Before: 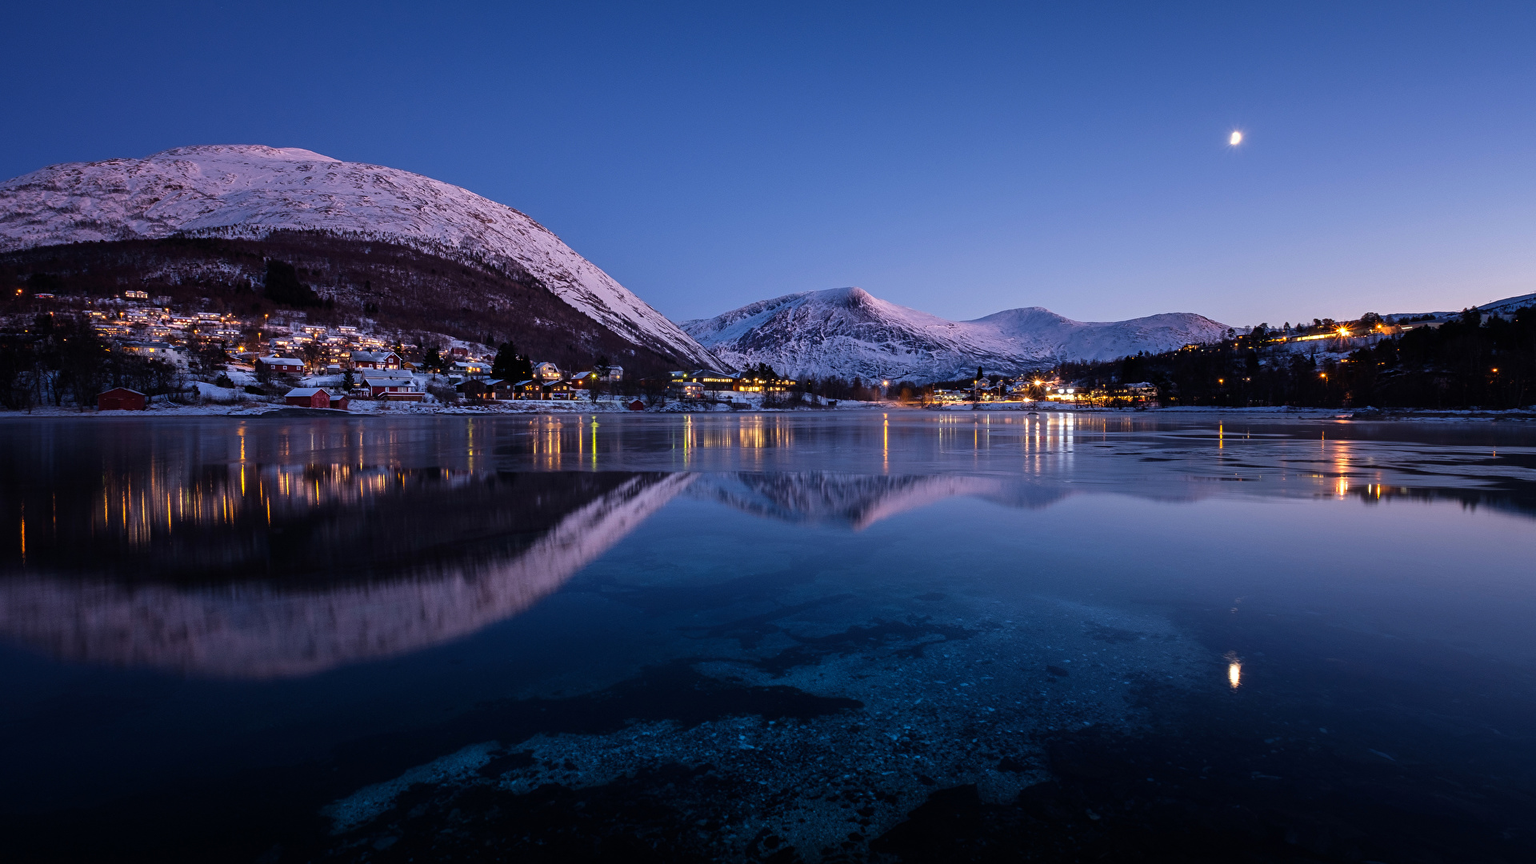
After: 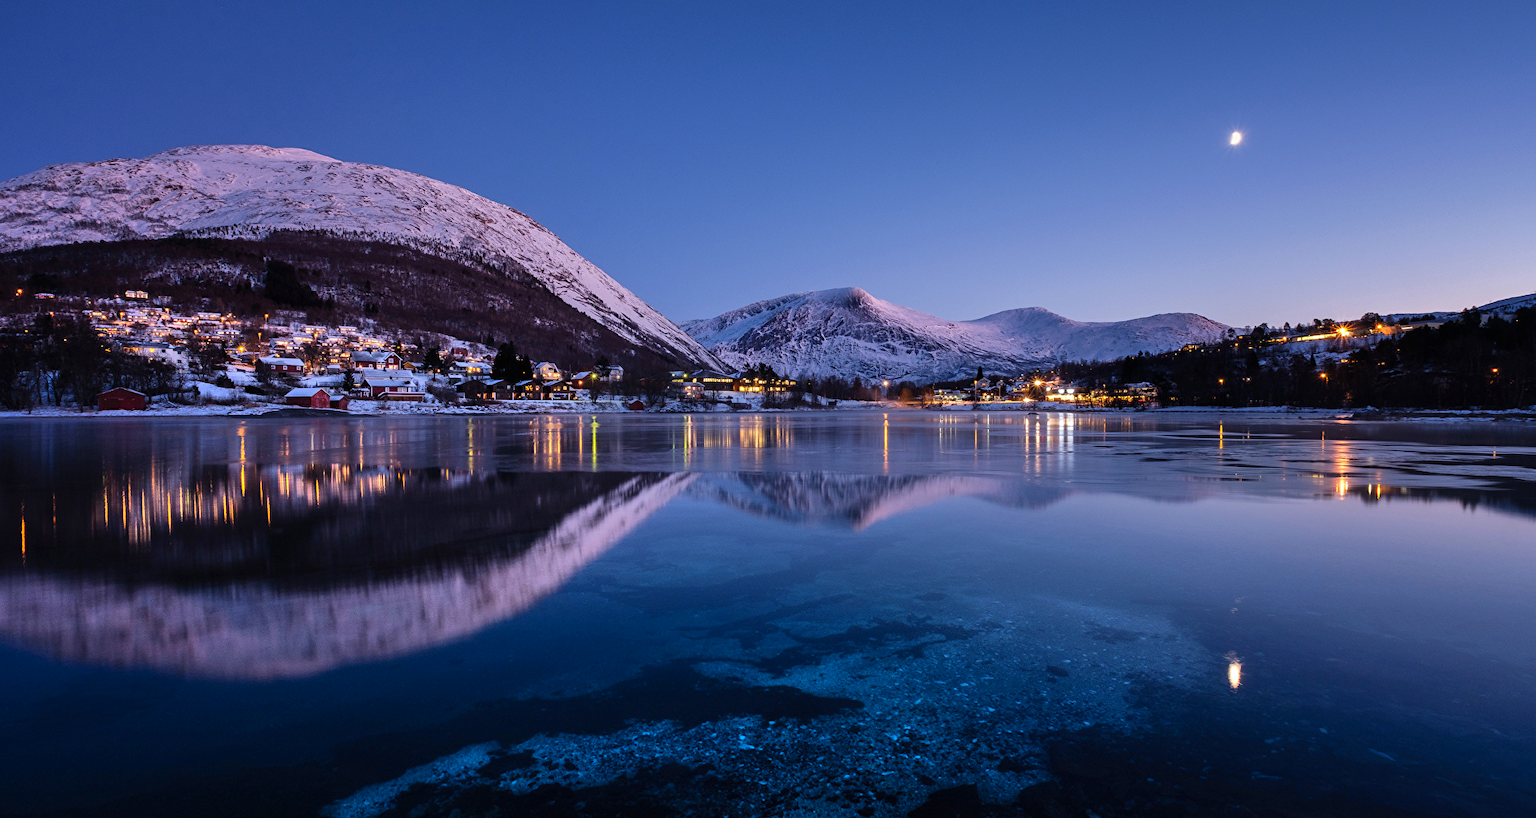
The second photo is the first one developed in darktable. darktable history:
shadows and highlights: white point adjustment 0.147, highlights -71.41, soften with gaussian
crop and rotate: top 0.002%, bottom 5.264%
